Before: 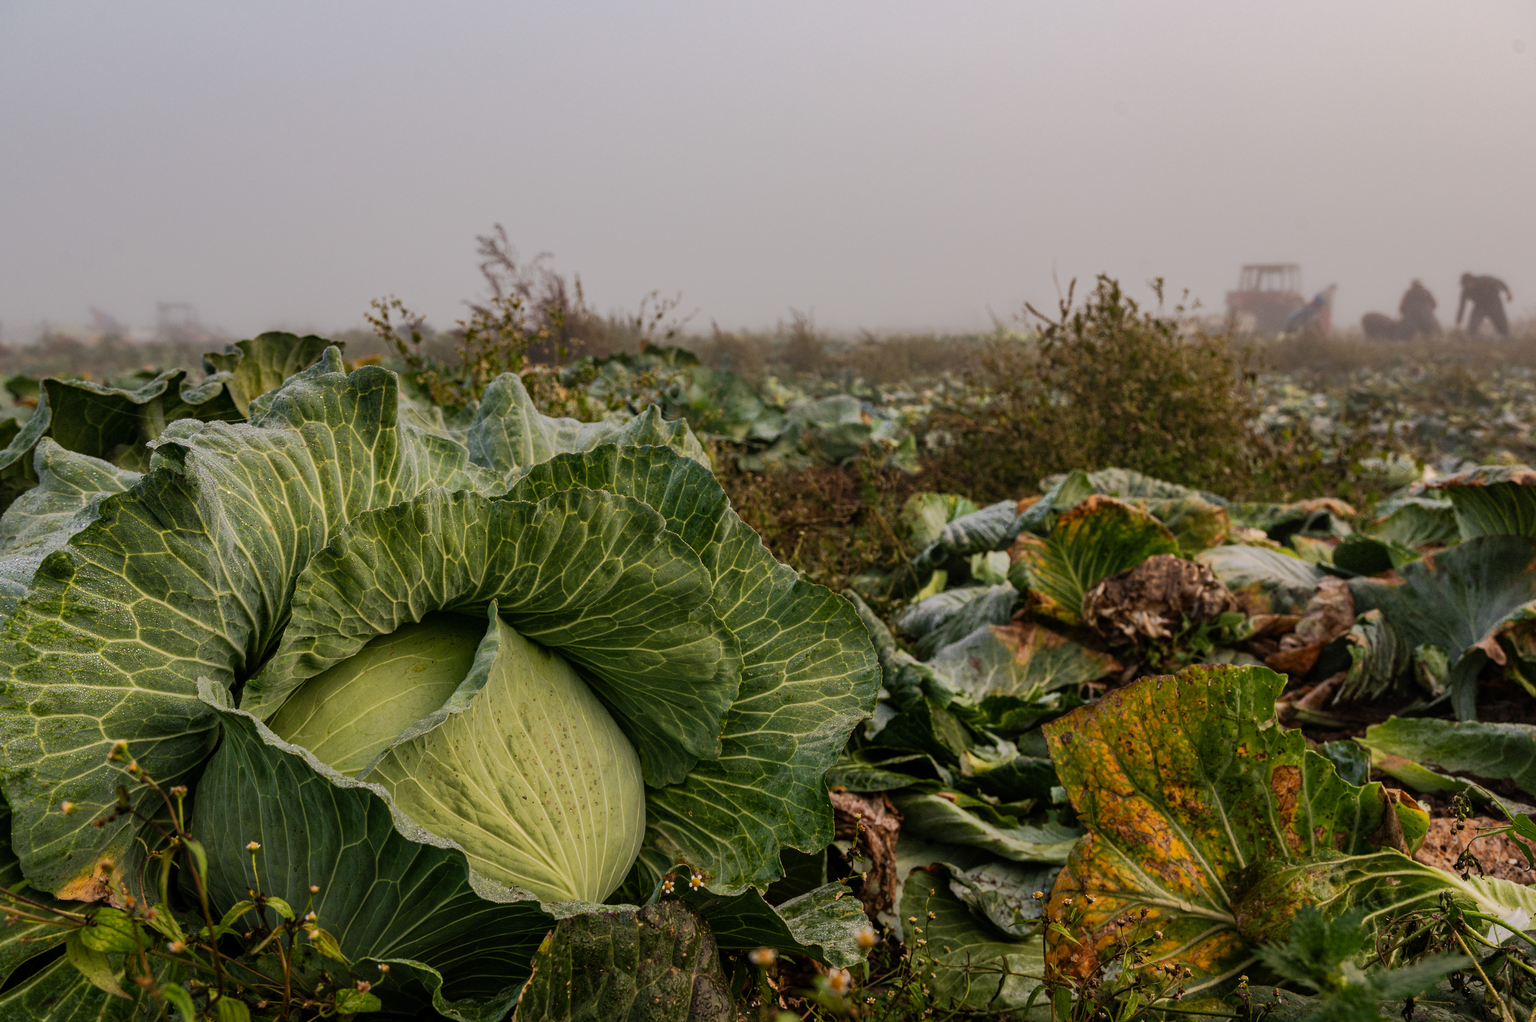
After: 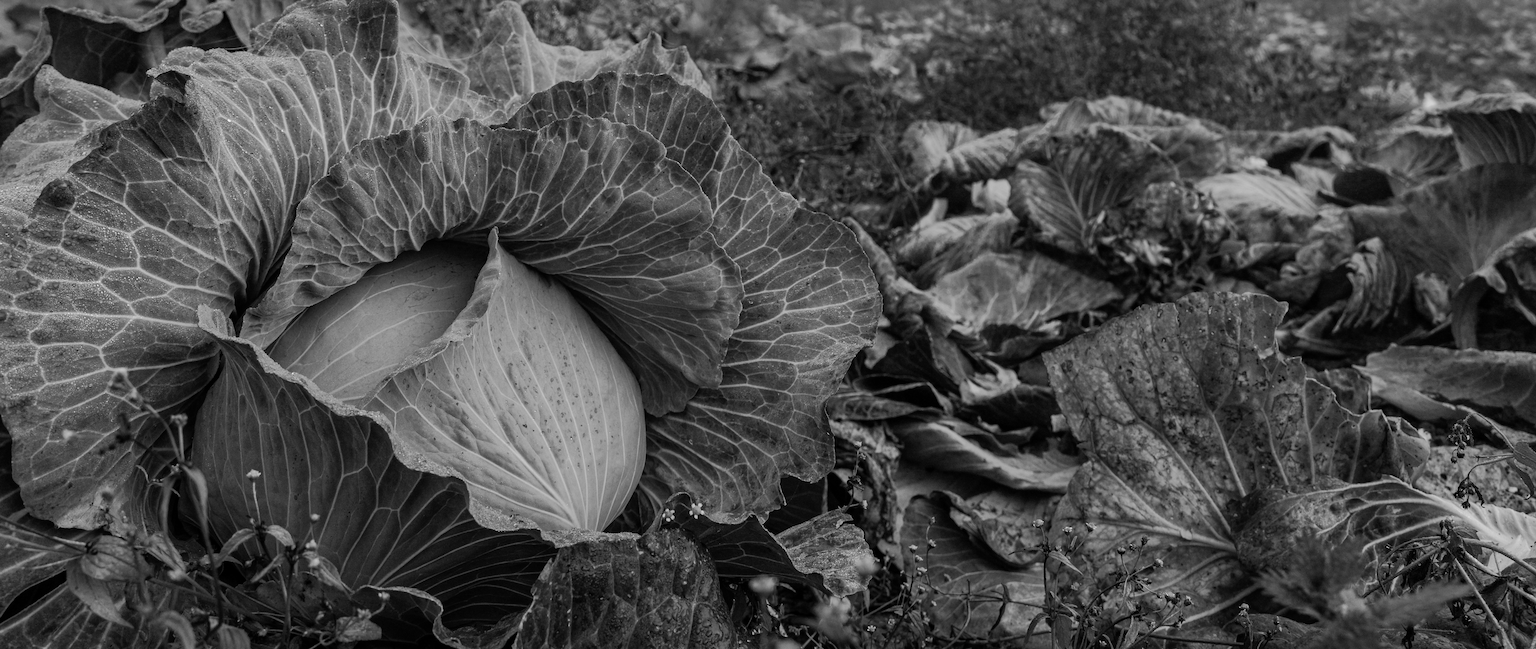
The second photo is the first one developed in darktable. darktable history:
monochrome: on, module defaults
crop and rotate: top 36.435%
